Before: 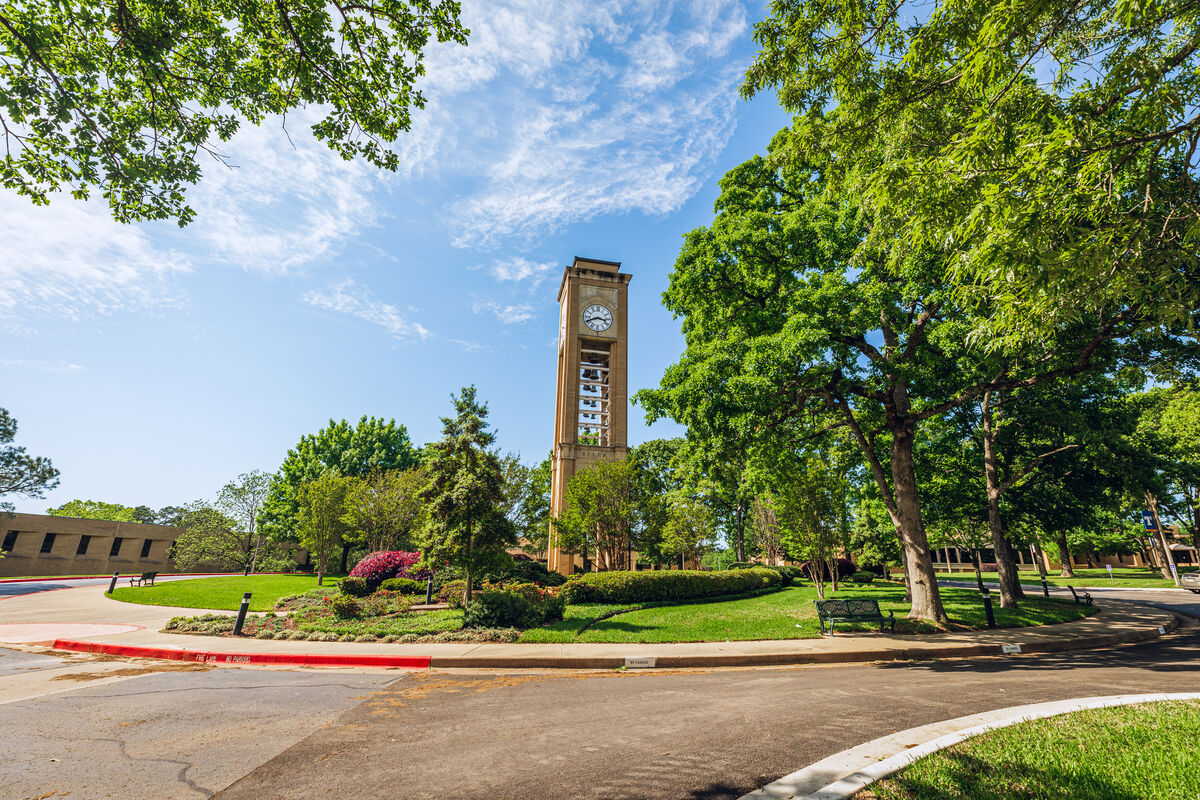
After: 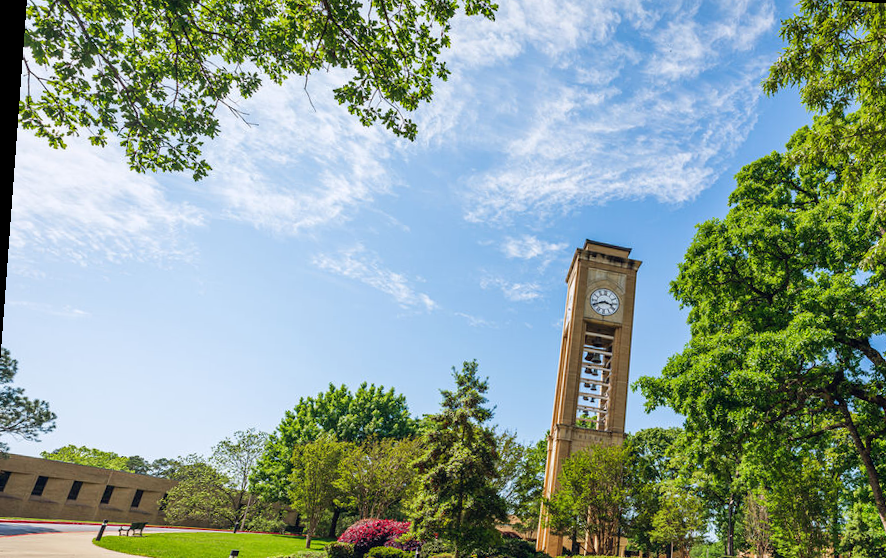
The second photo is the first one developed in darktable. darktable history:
crop and rotate: angle -4.23°, left 2.165%, top 6.722%, right 27.233%, bottom 30.287%
